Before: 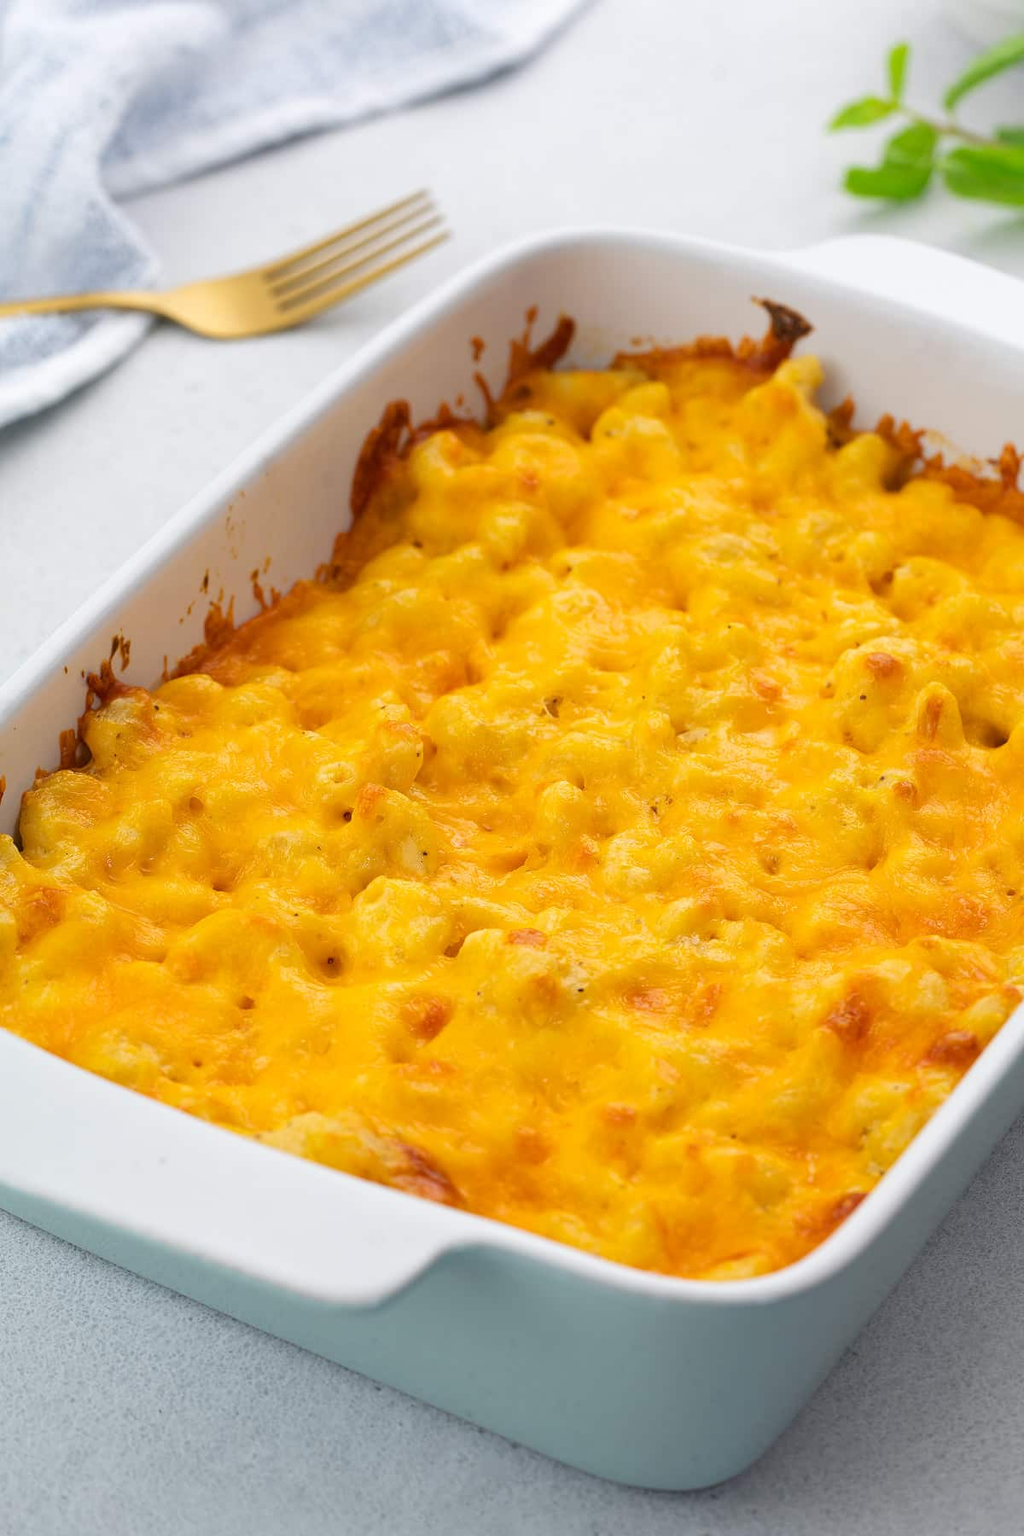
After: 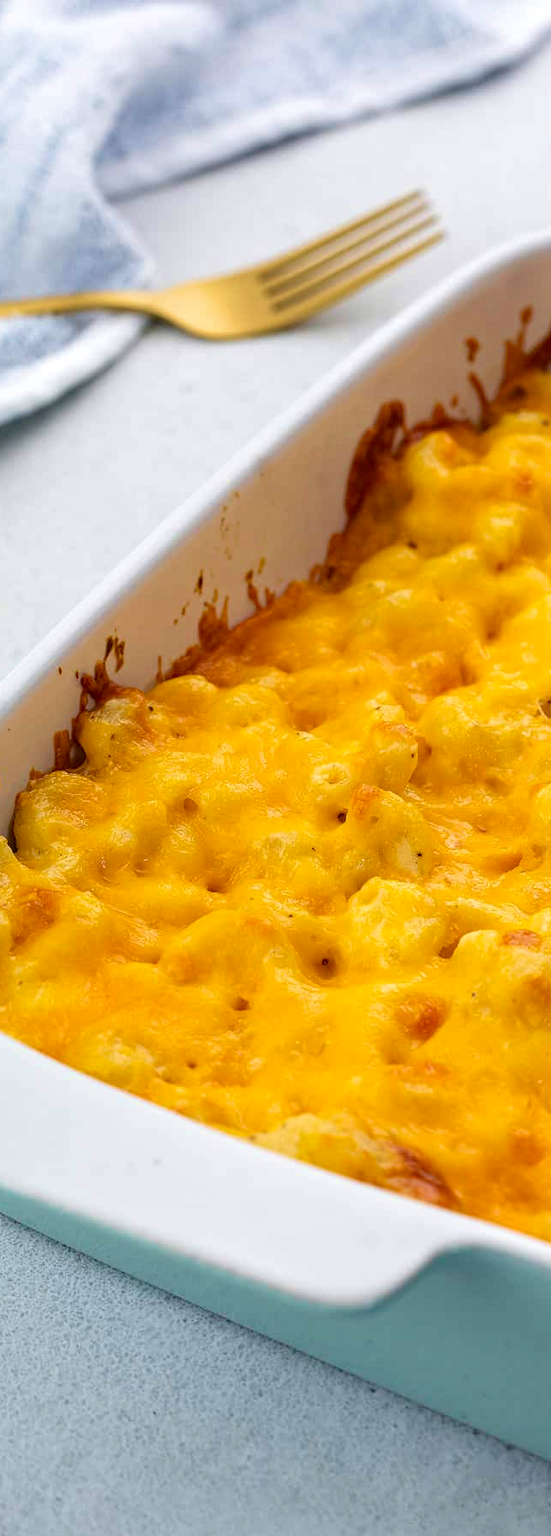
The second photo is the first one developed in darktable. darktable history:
crop: left 0.587%, right 45.588%, bottom 0.086%
local contrast: on, module defaults
velvia: strength 39.63%
haze removal: compatibility mode true, adaptive false
